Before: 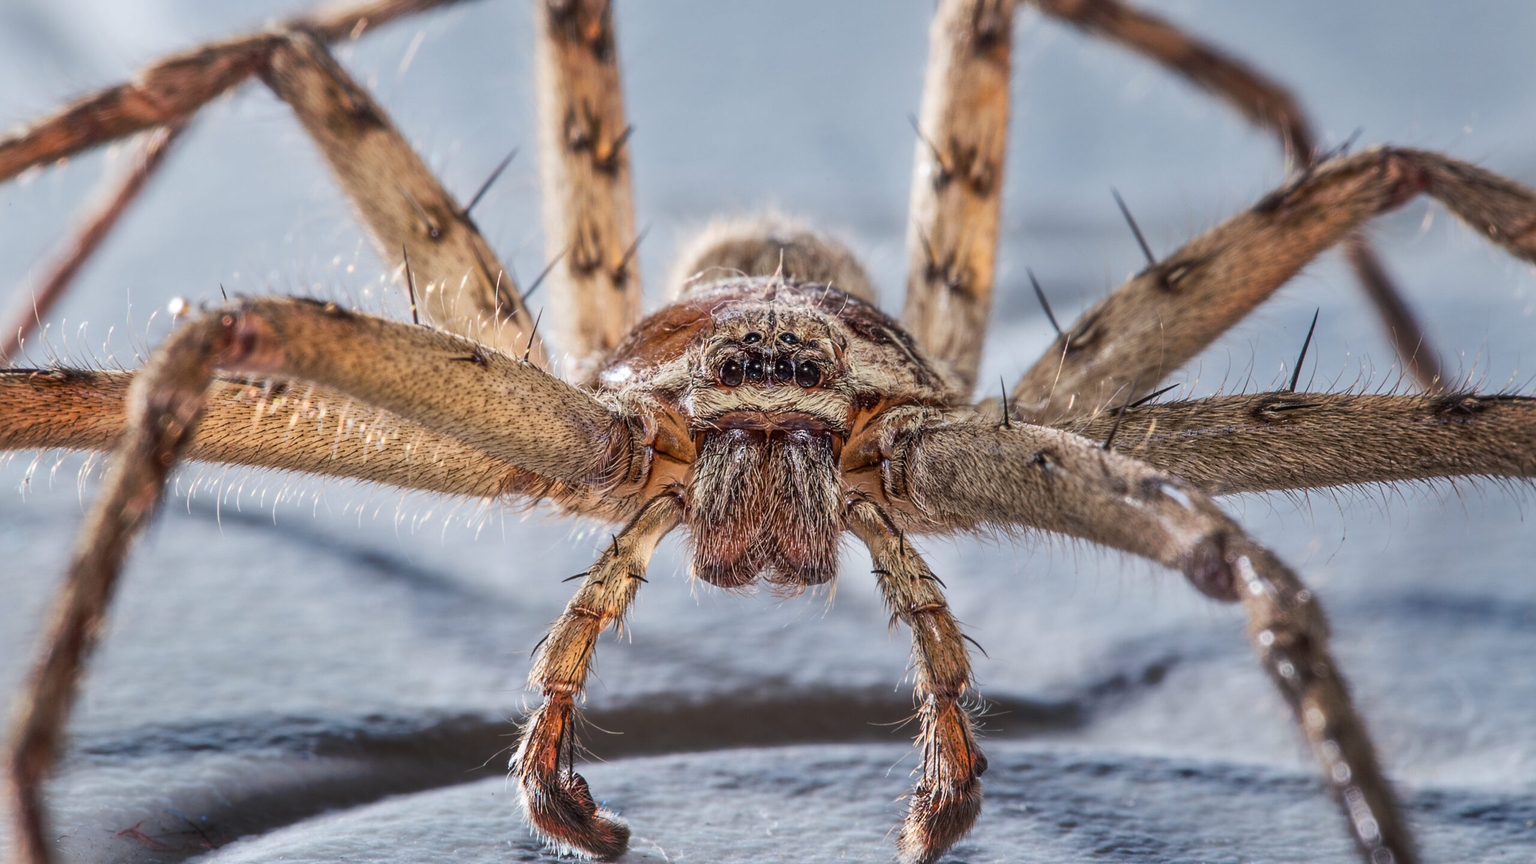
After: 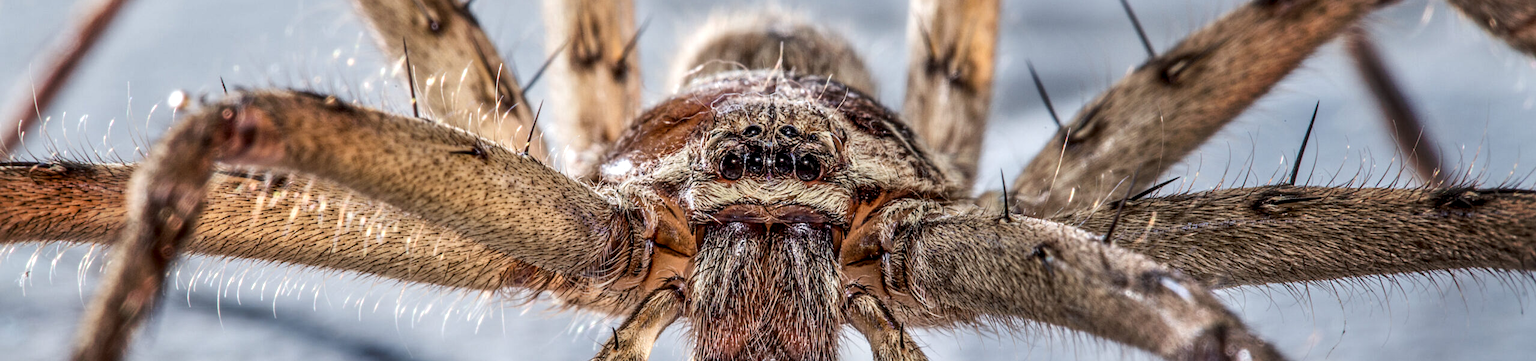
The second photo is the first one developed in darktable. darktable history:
local contrast: highlights 58%, detail 146%
crop and rotate: top 23.986%, bottom 34.163%
